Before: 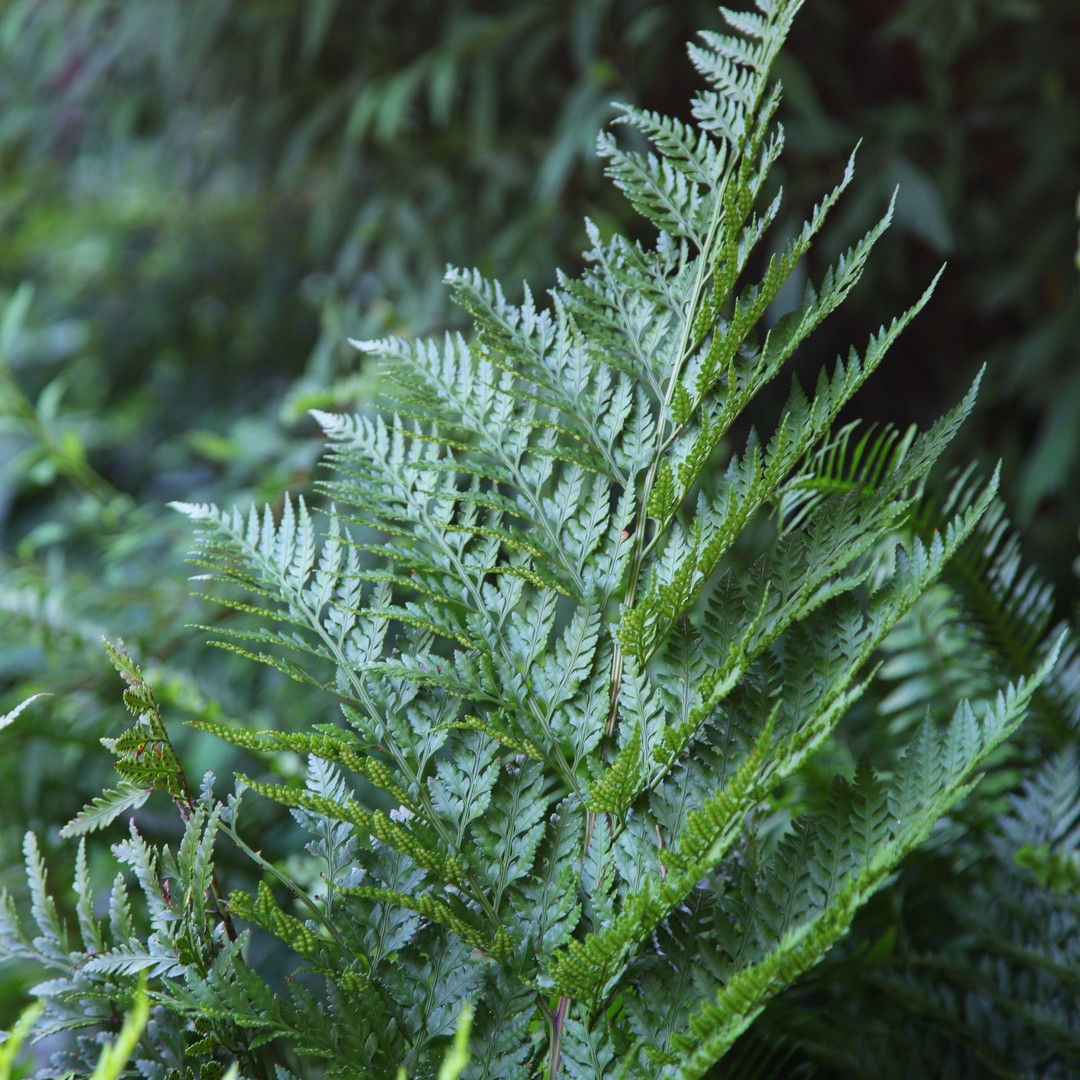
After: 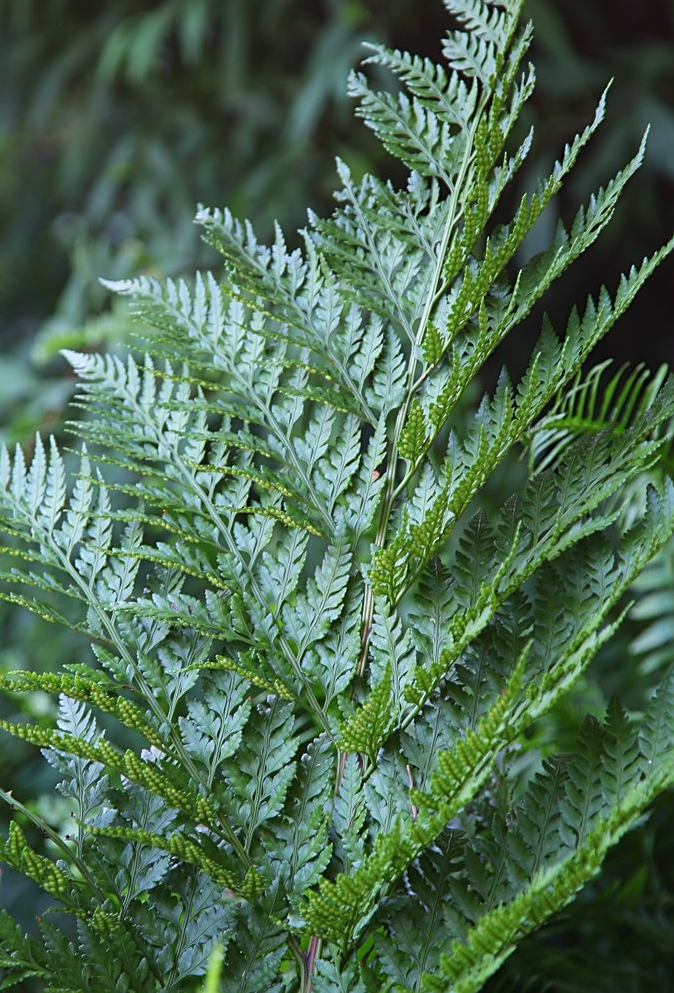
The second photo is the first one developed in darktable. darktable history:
sharpen: on, module defaults
crop and rotate: left 23.115%, top 5.64%, right 14.473%, bottom 2.35%
